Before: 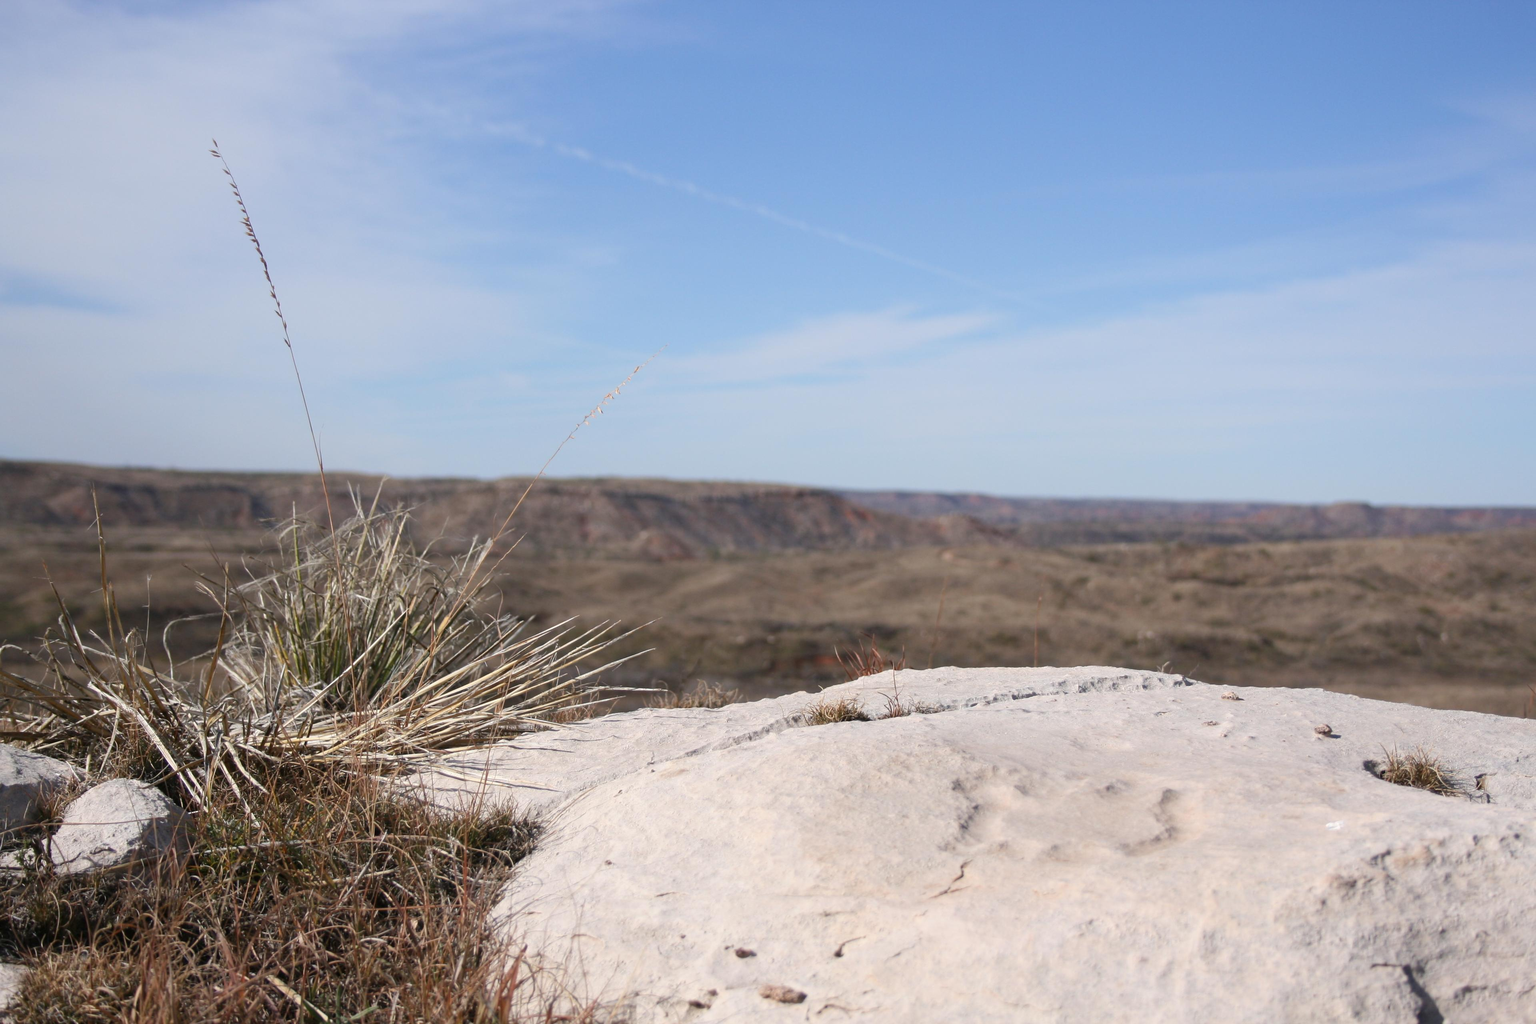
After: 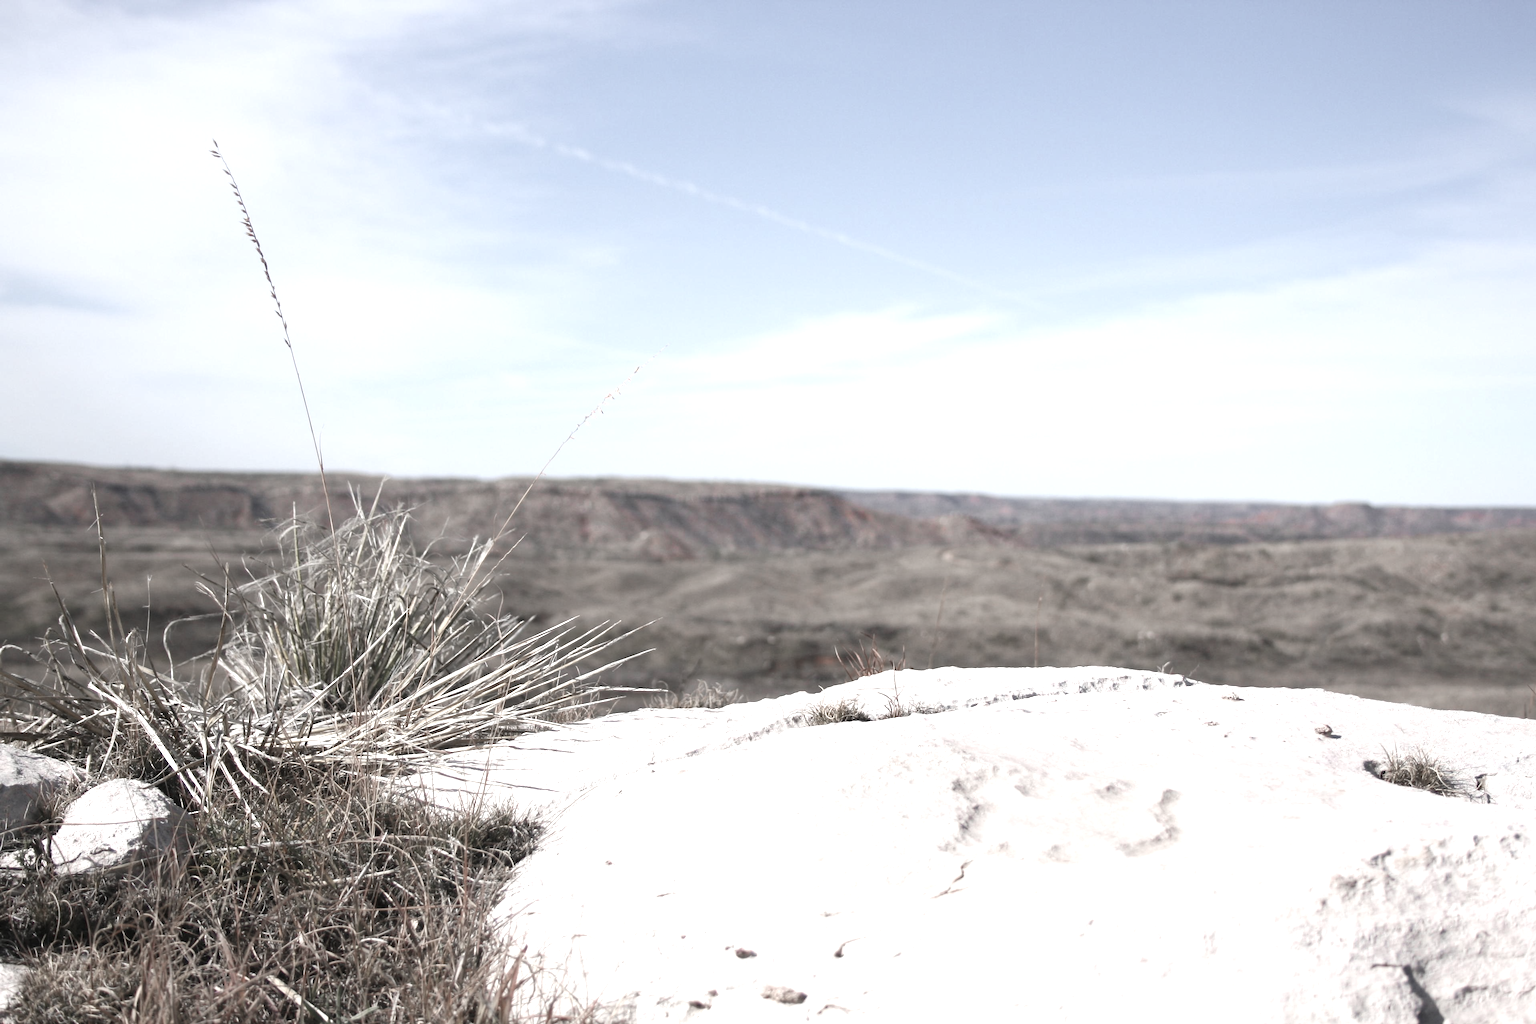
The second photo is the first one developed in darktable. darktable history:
exposure: black level correction 0, exposure 0.9 EV, compensate highlight preservation false
color zones: curves: ch1 [(0, 0.34) (0.143, 0.164) (0.286, 0.152) (0.429, 0.176) (0.571, 0.173) (0.714, 0.188) (0.857, 0.199) (1, 0.34)]
